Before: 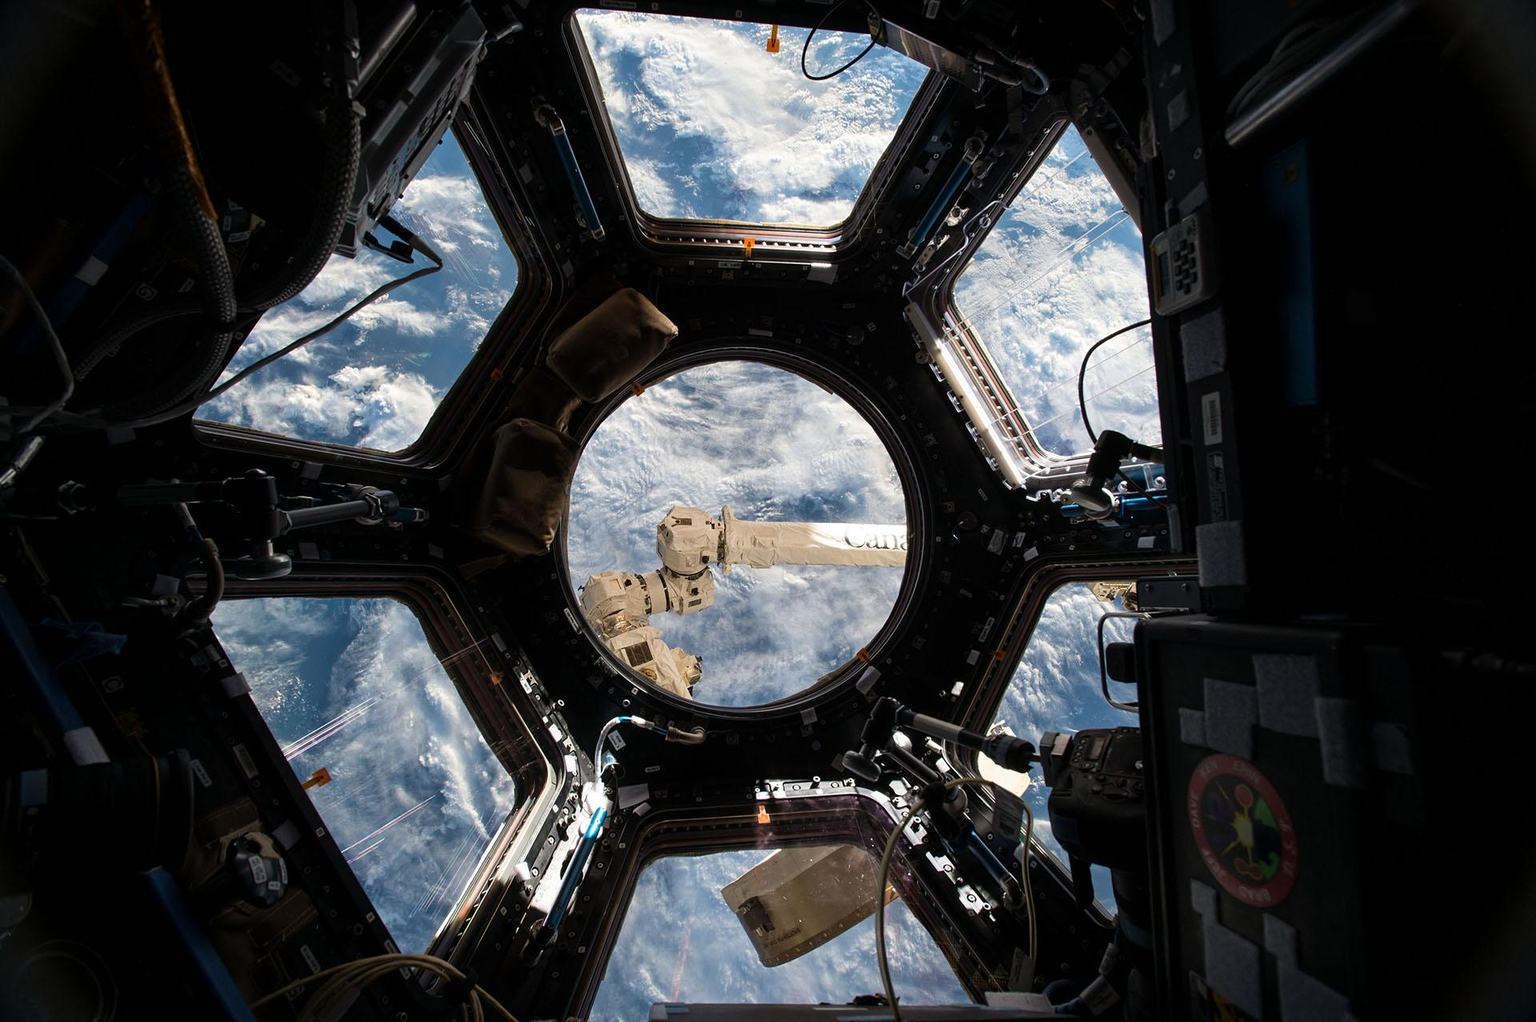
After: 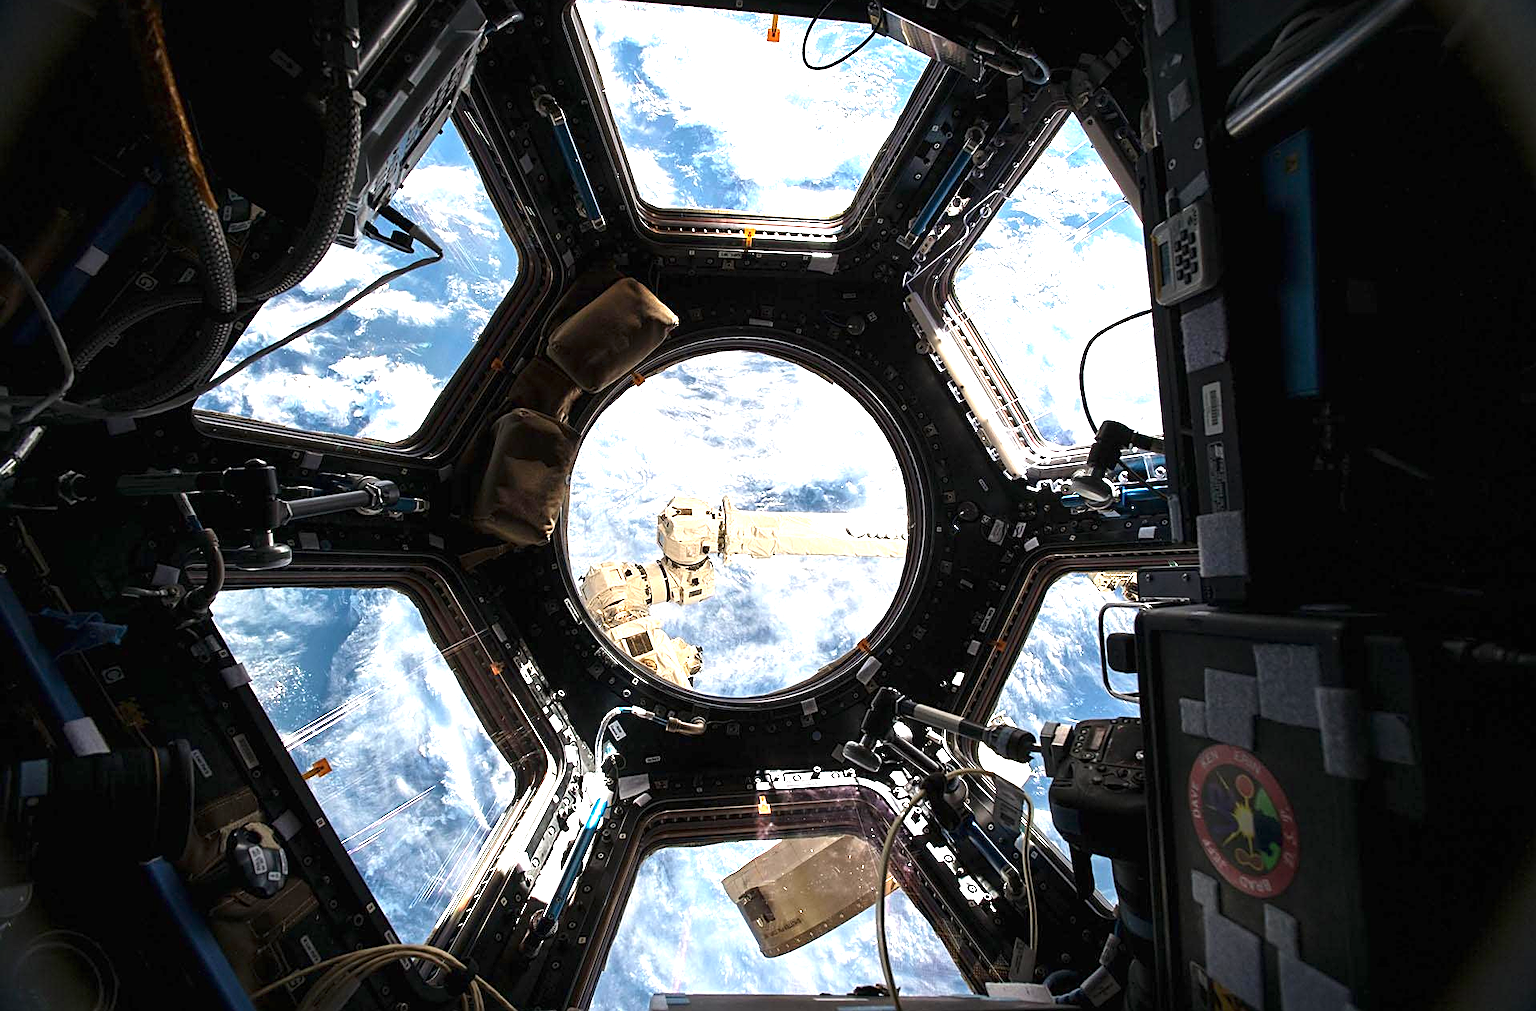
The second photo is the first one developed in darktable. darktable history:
crop: top 1.049%, right 0.001%
sharpen: on, module defaults
exposure: black level correction 0, exposure 1.45 EV, compensate exposure bias true, compensate highlight preservation false
